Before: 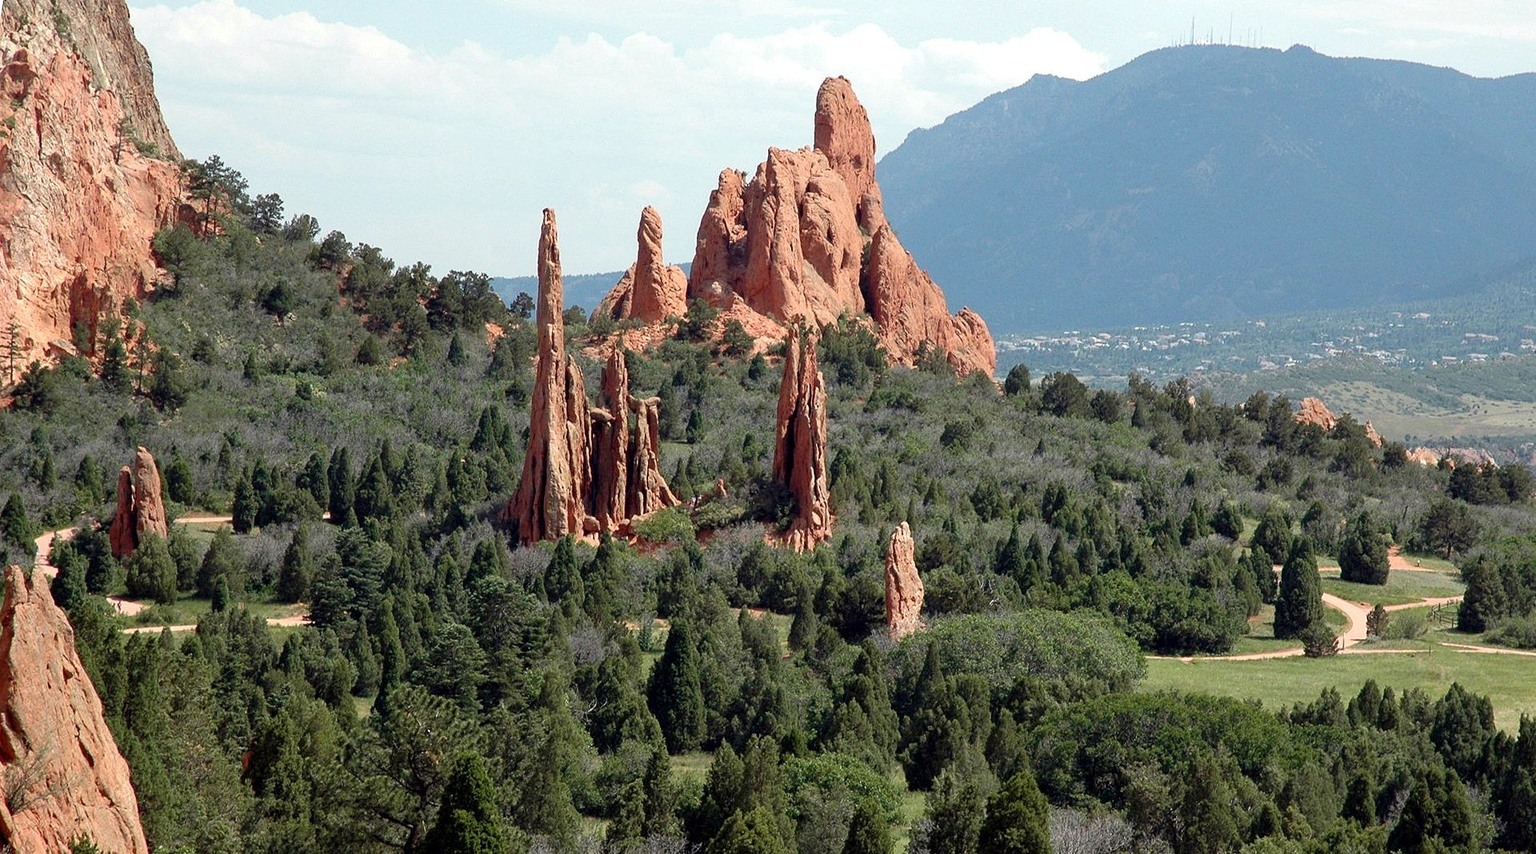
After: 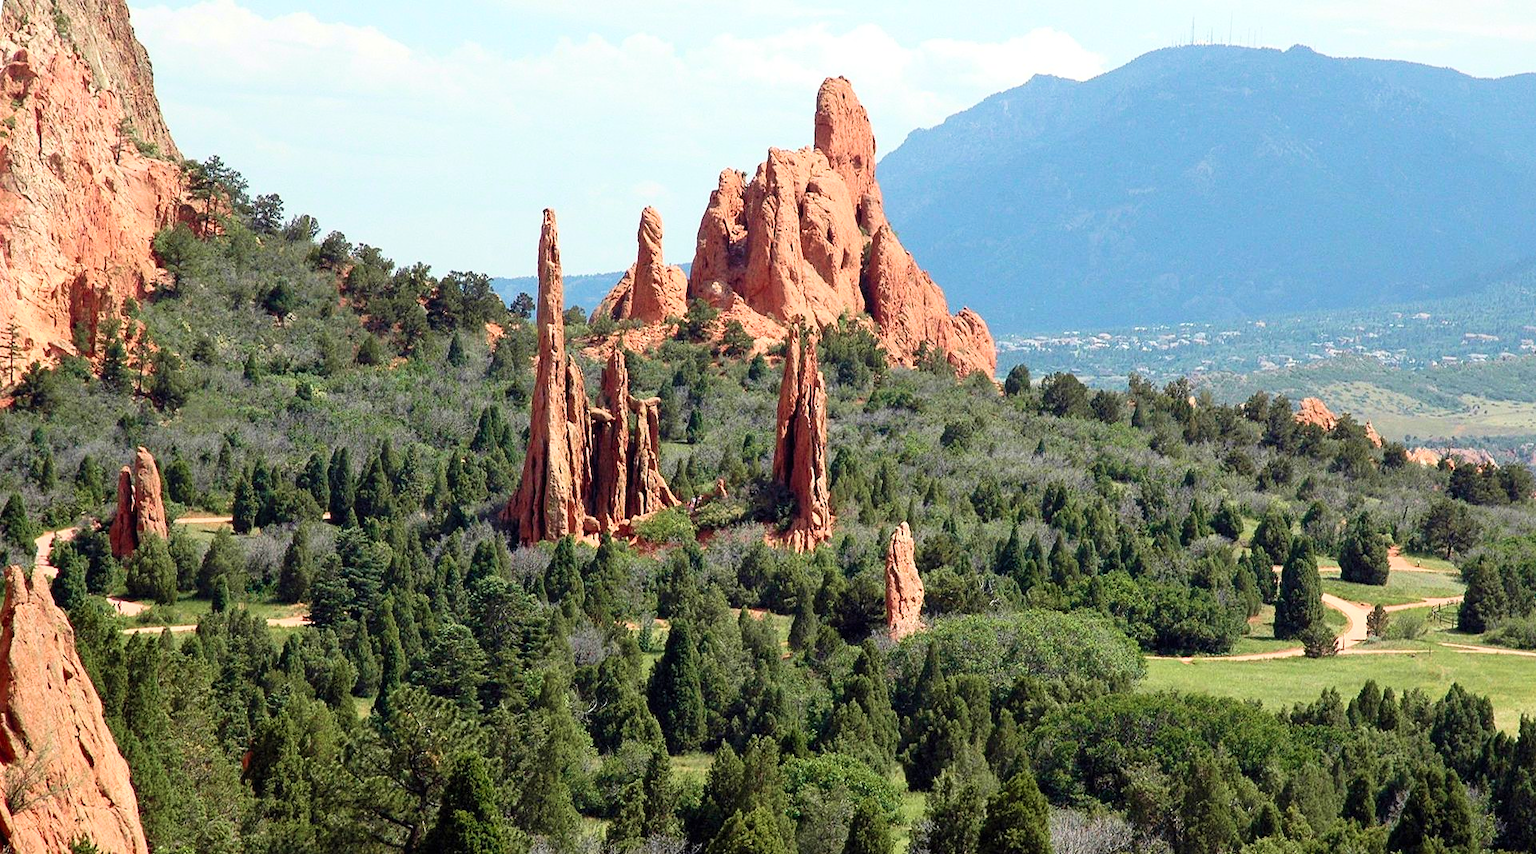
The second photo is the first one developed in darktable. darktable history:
contrast brightness saturation: contrast 0.196, brightness 0.158, saturation 0.222
velvia: on, module defaults
